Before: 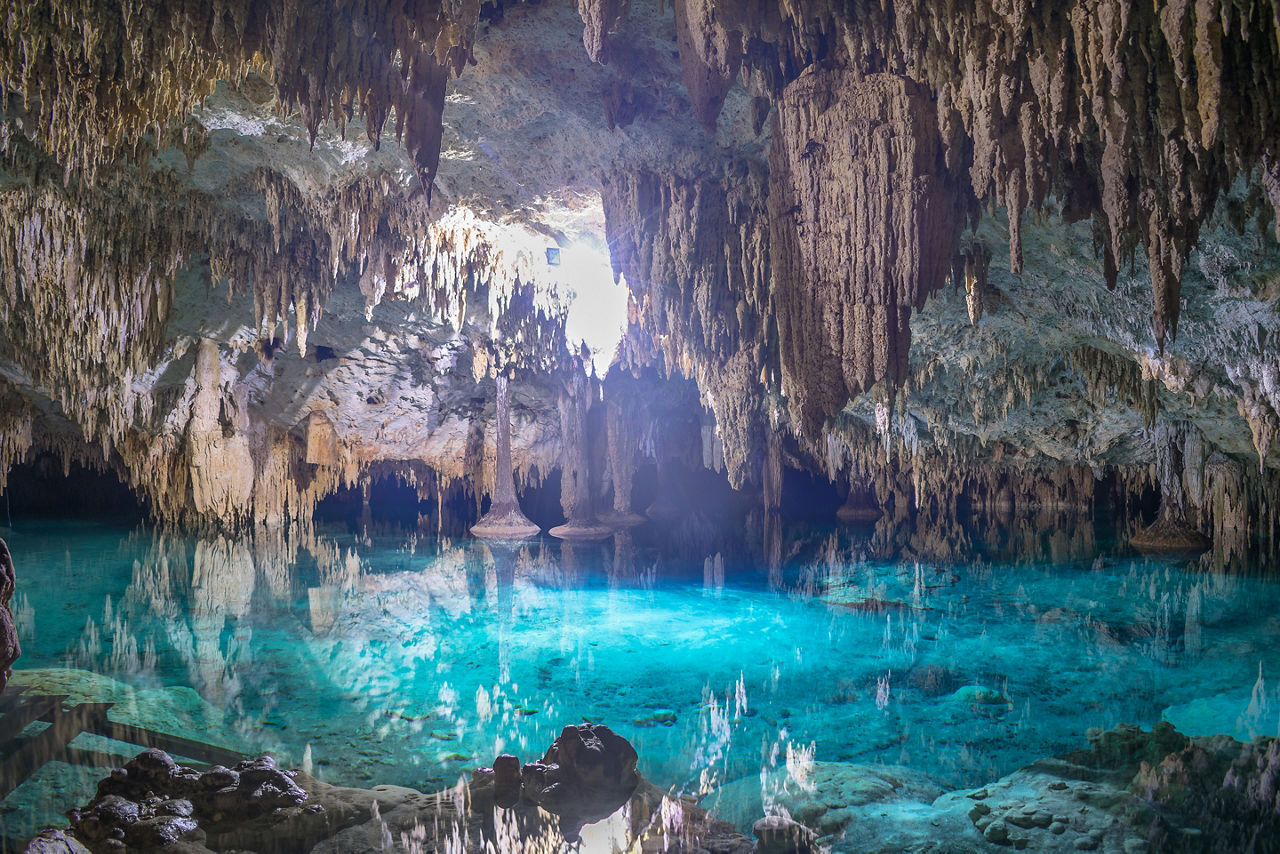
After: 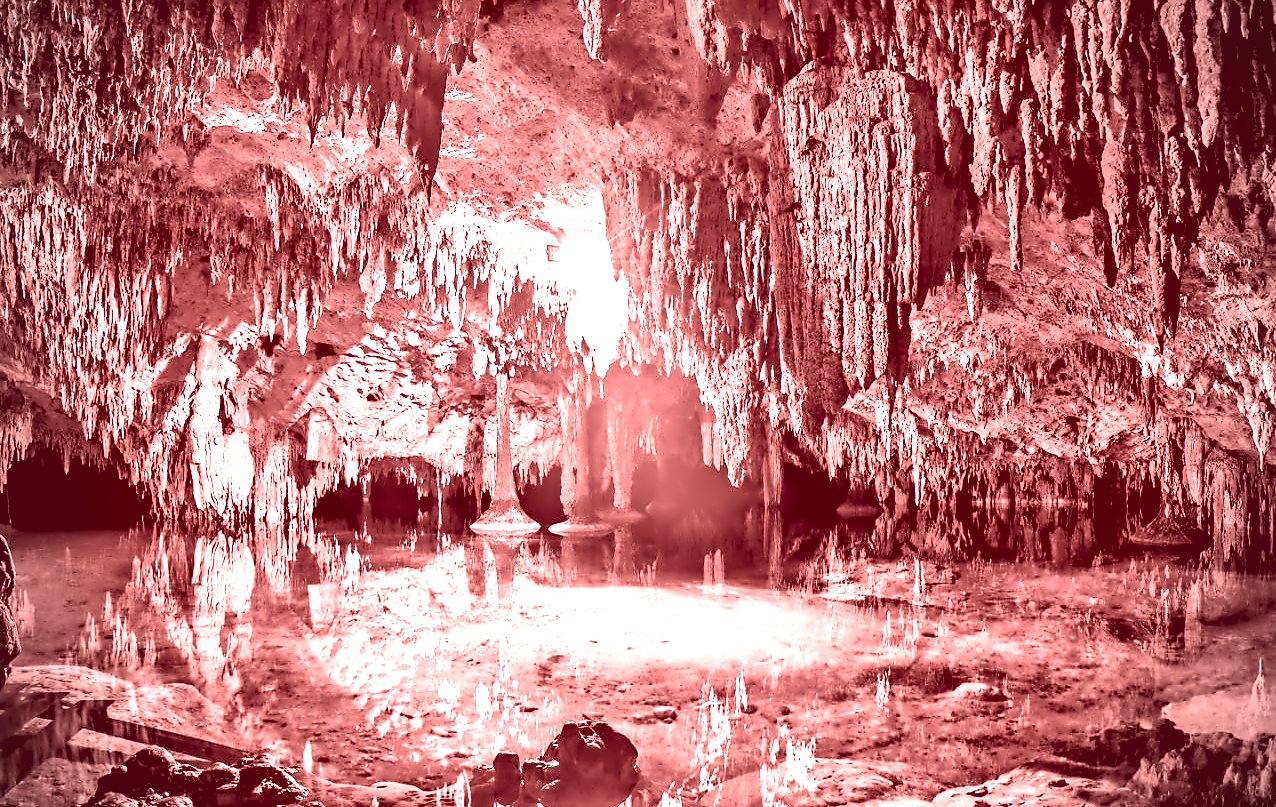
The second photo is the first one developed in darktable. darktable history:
exposure: black level correction 0, exposure 0.5 EV, compensate highlight preservation false
crop: top 0.448%, right 0.264%, bottom 5.045%
color balance rgb: shadows lift › luminance -9.41%, highlights gain › luminance 17.6%, global offset › luminance -1.45%, perceptual saturation grading › highlights -17.77%, perceptual saturation grading › mid-tones 33.1%, perceptual saturation grading › shadows 50.52%, global vibrance 24.22%
vignetting: fall-off radius 60.92%
colorize: saturation 60%, source mix 100%
local contrast: mode bilateral grid, contrast 70, coarseness 75, detail 180%, midtone range 0.2
contrast equalizer: octaves 7, y [[0.5, 0.542, 0.583, 0.625, 0.667, 0.708], [0.5 ×6], [0.5 ×6], [0, 0.033, 0.067, 0.1, 0.133, 0.167], [0, 0.05, 0.1, 0.15, 0.2, 0.25]]
tone equalizer: on, module defaults
